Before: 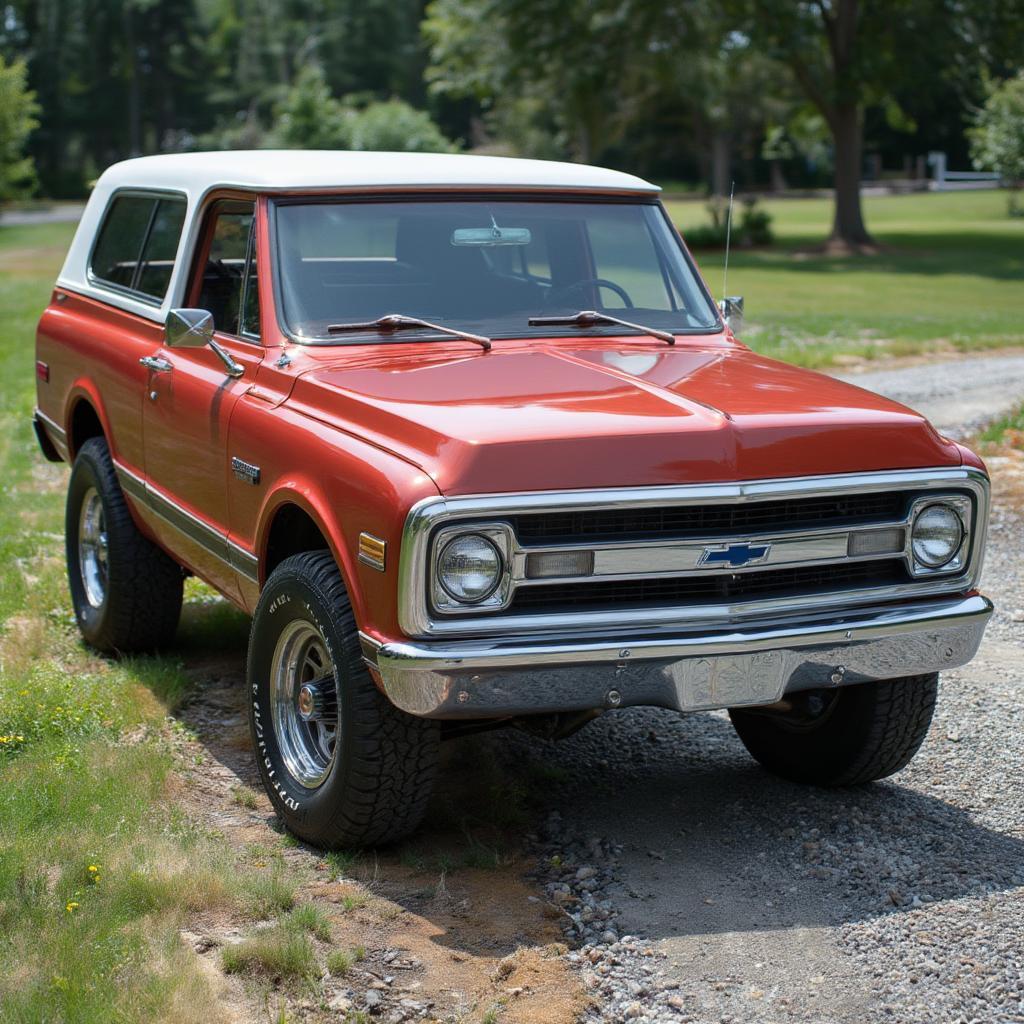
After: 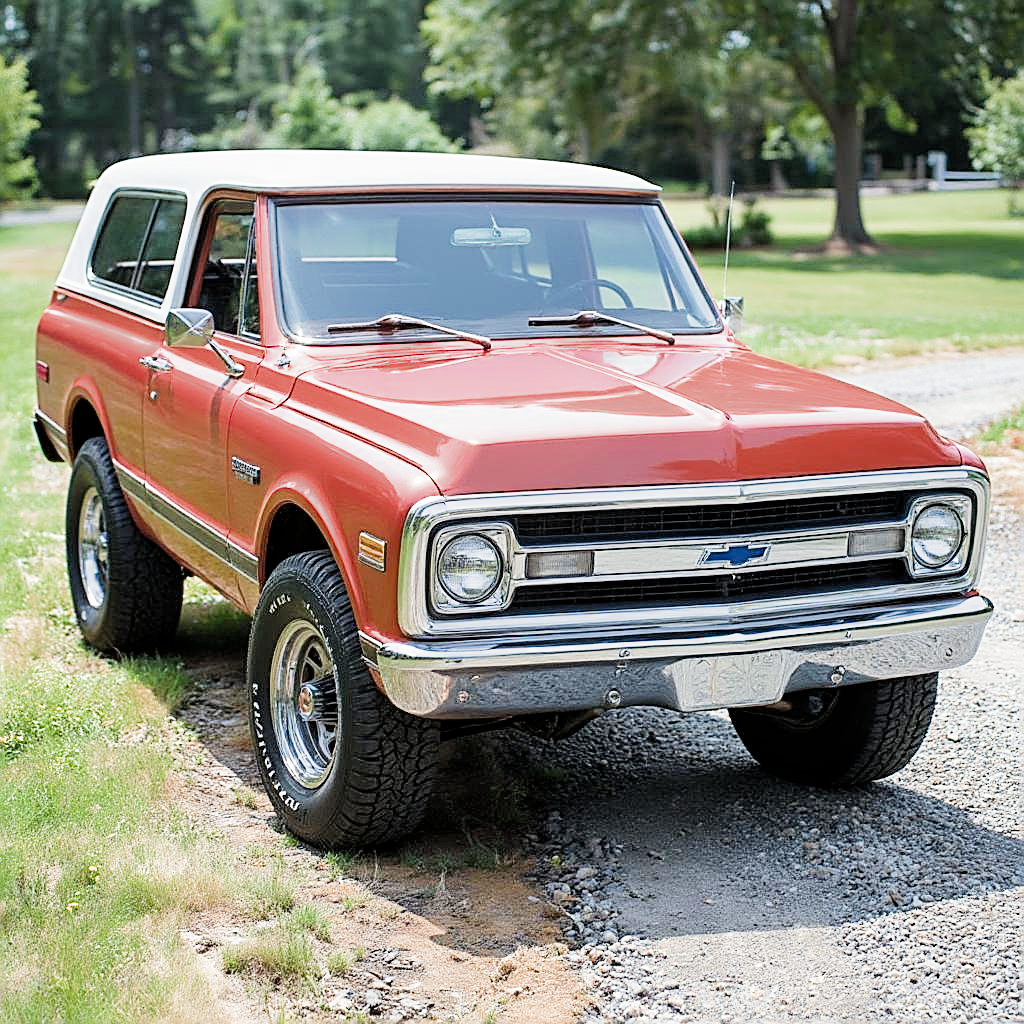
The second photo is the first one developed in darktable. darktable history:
sharpen: amount 1.009
filmic rgb: black relative exposure -7.65 EV, white relative exposure 4.56 EV, hardness 3.61, add noise in highlights 0.002, color science v3 (2019), use custom middle-gray values true, iterations of high-quality reconstruction 0, contrast in highlights soft
exposure: black level correction 0.001, exposure 1.716 EV, compensate highlight preservation false
